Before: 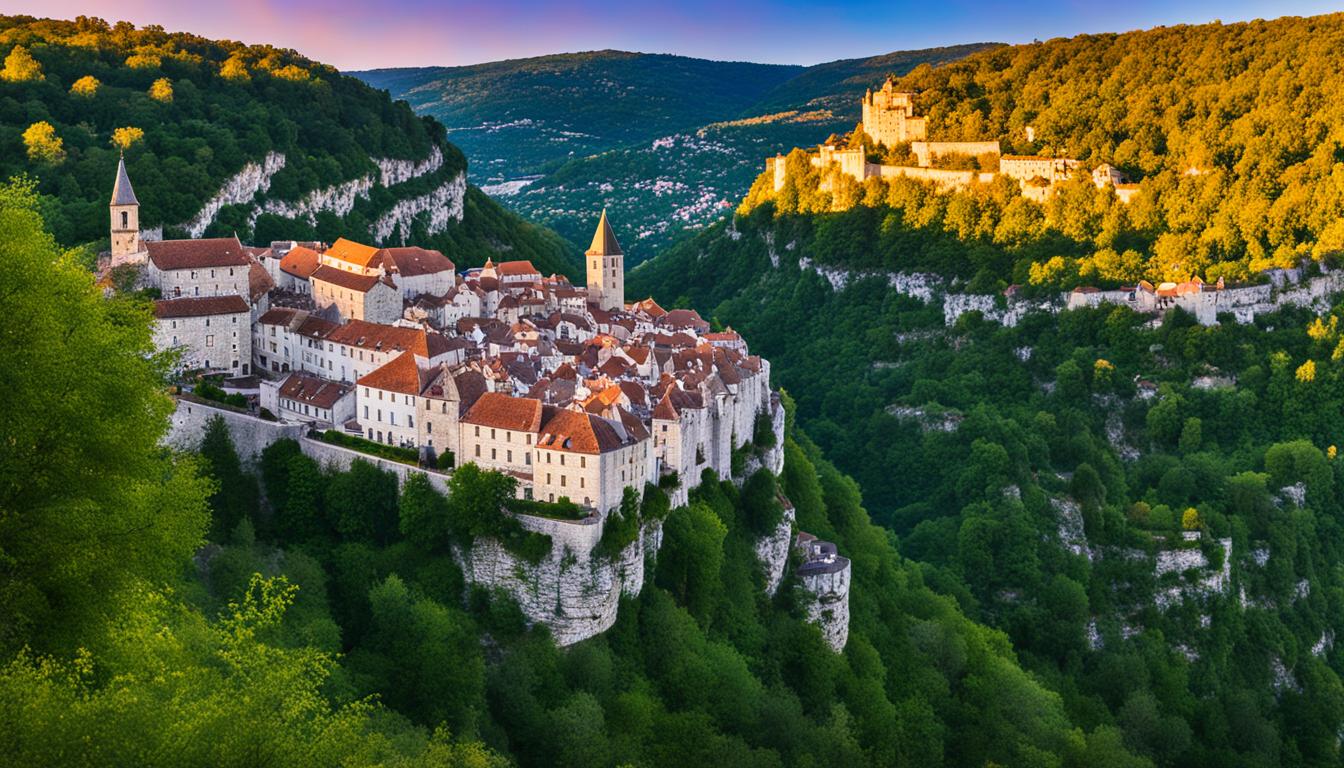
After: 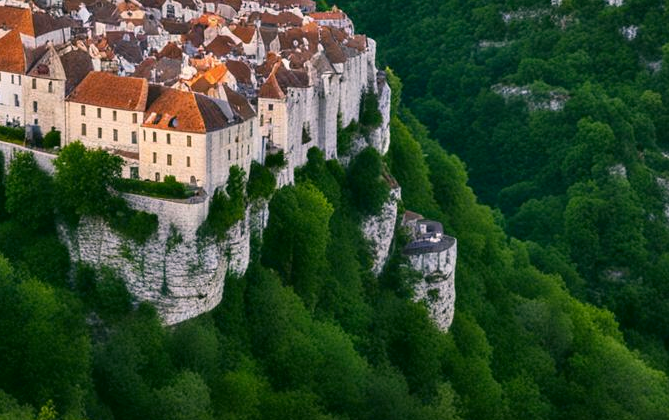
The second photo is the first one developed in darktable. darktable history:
crop: left 29.366%, top 41.798%, right 20.827%, bottom 3.472%
color correction: highlights a* 4.65, highlights b* 4.92, shadows a* -7.01, shadows b* 4.55
